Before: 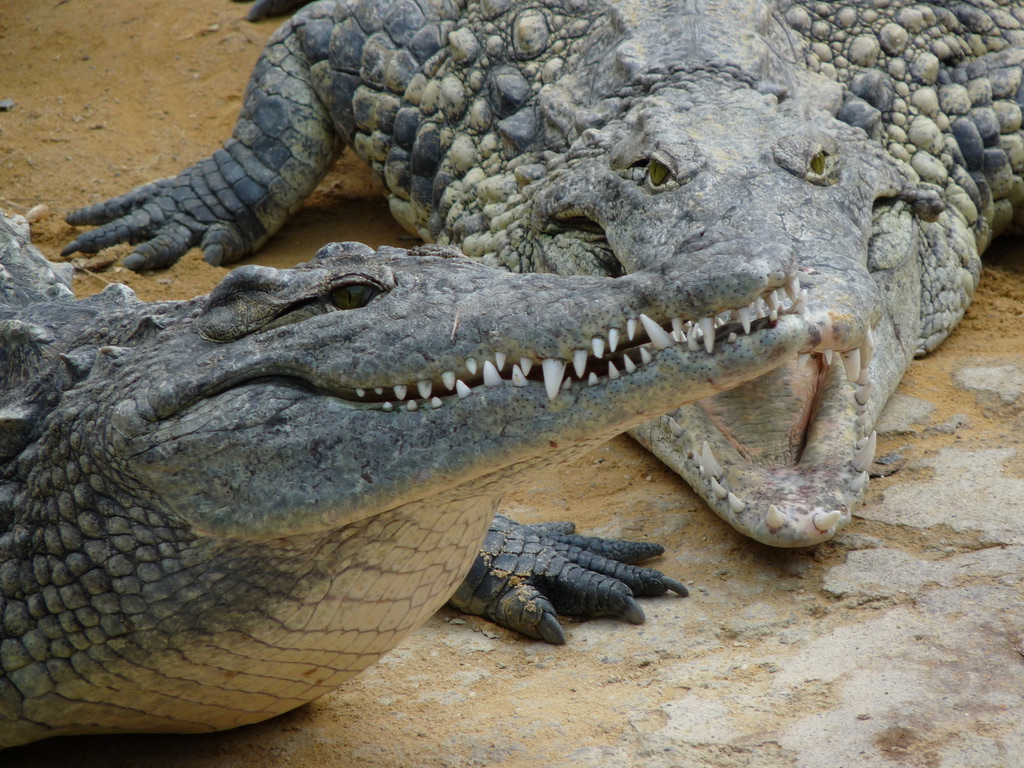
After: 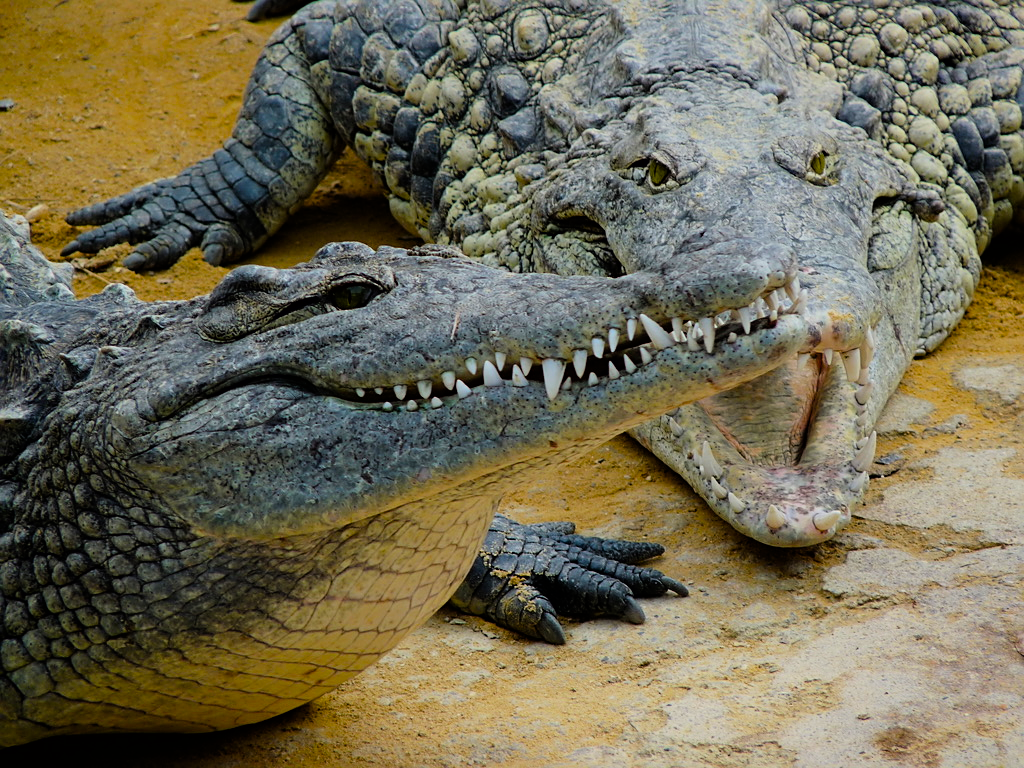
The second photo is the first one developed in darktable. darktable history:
filmic rgb: black relative exposure -7.65 EV, white relative exposure 4.56 EV, hardness 3.61, color science v6 (2022)
color balance rgb: linear chroma grading › global chroma 50%, perceptual saturation grading › global saturation 2.34%, global vibrance 6.64%, contrast 12.71%, saturation formula JzAzBz (2021)
sharpen: on, module defaults
